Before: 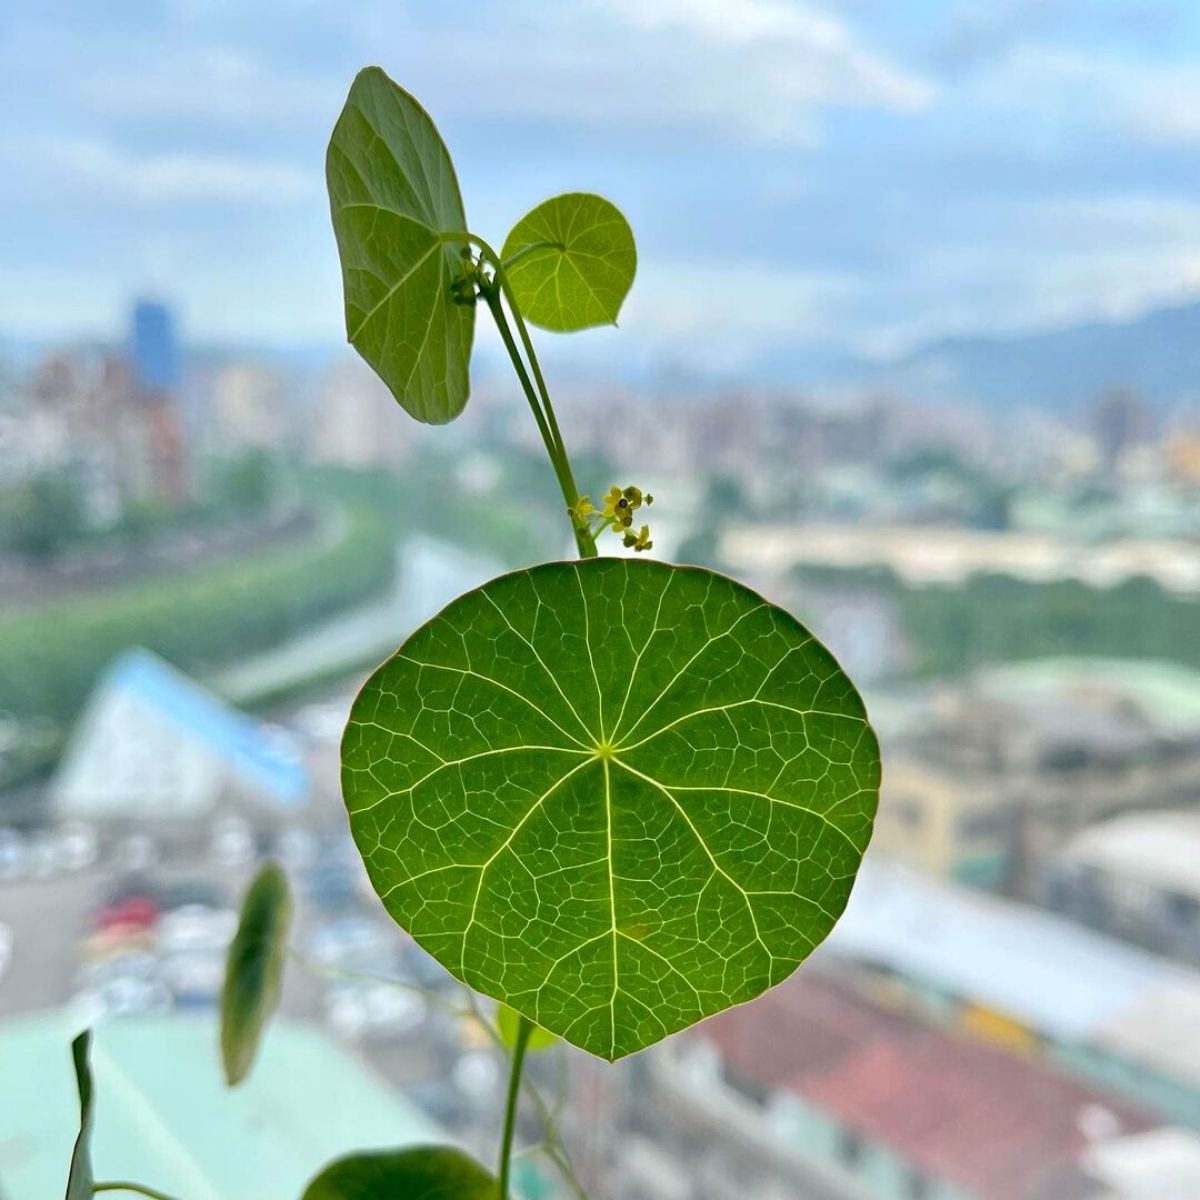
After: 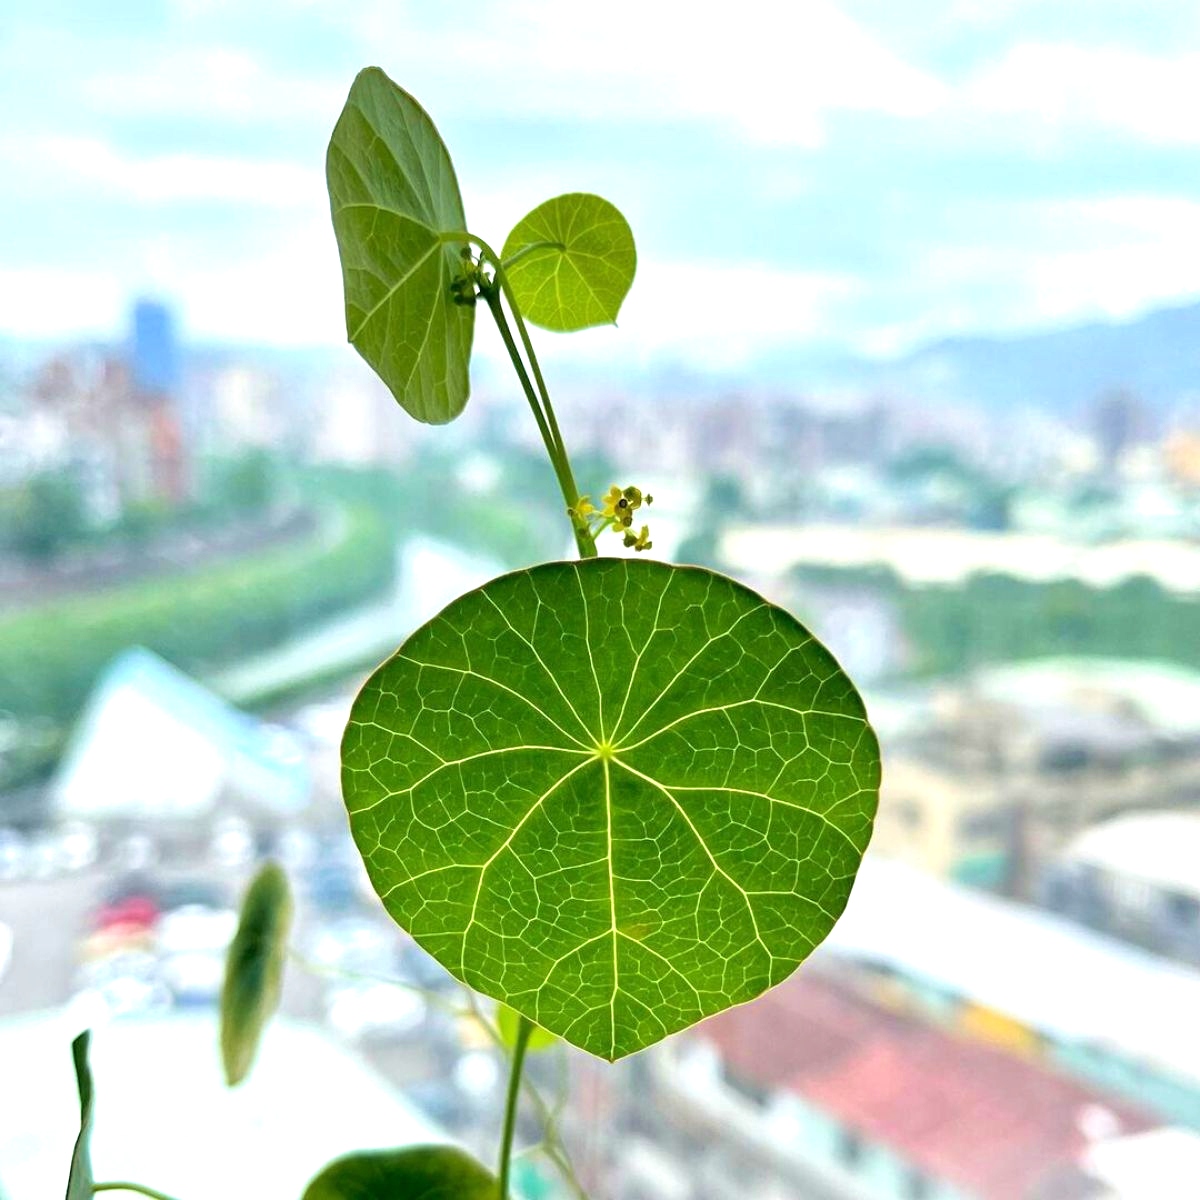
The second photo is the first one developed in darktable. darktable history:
velvia: on, module defaults
tone equalizer: -8 EV -0.716 EV, -7 EV -0.702 EV, -6 EV -0.592 EV, -5 EV -0.415 EV, -3 EV 0.391 EV, -2 EV 0.6 EV, -1 EV 0.699 EV, +0 EV 0.753 EV
